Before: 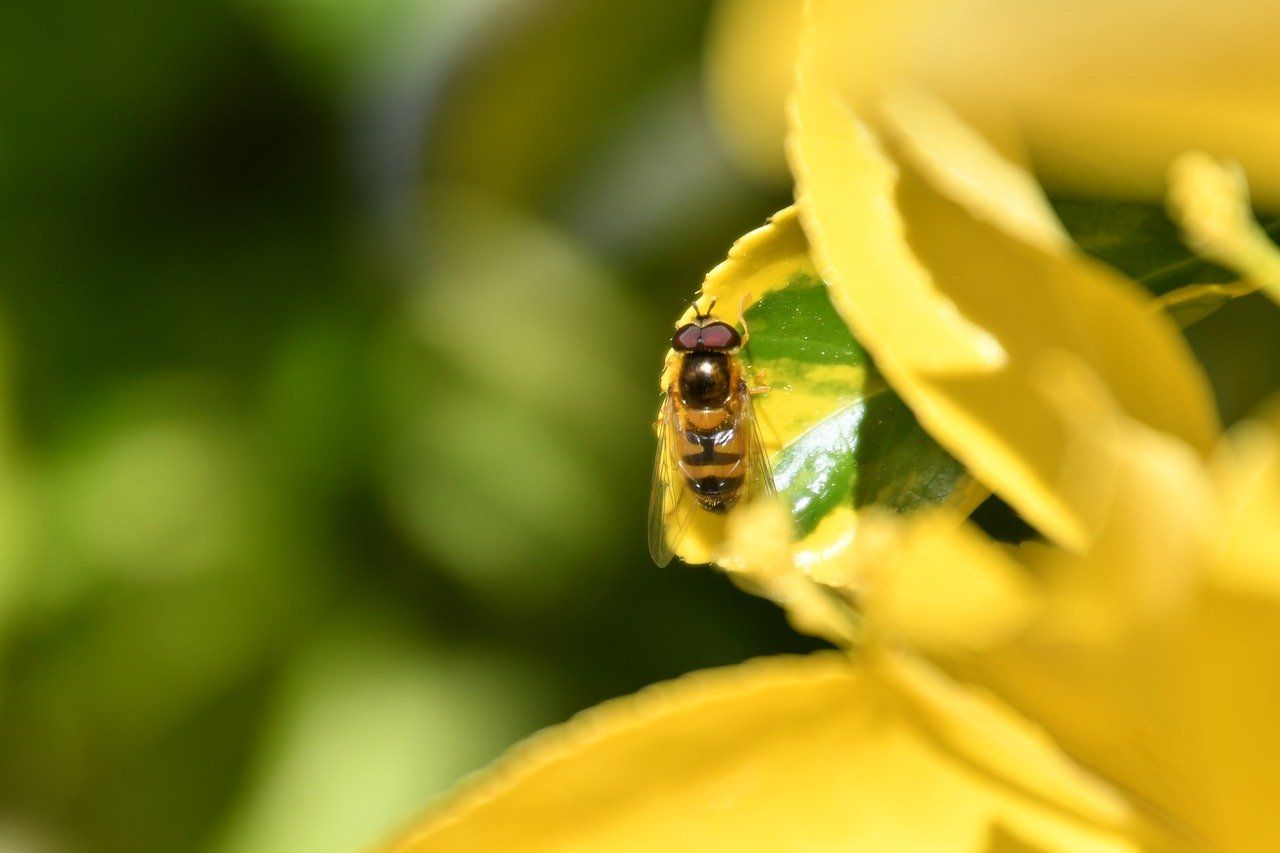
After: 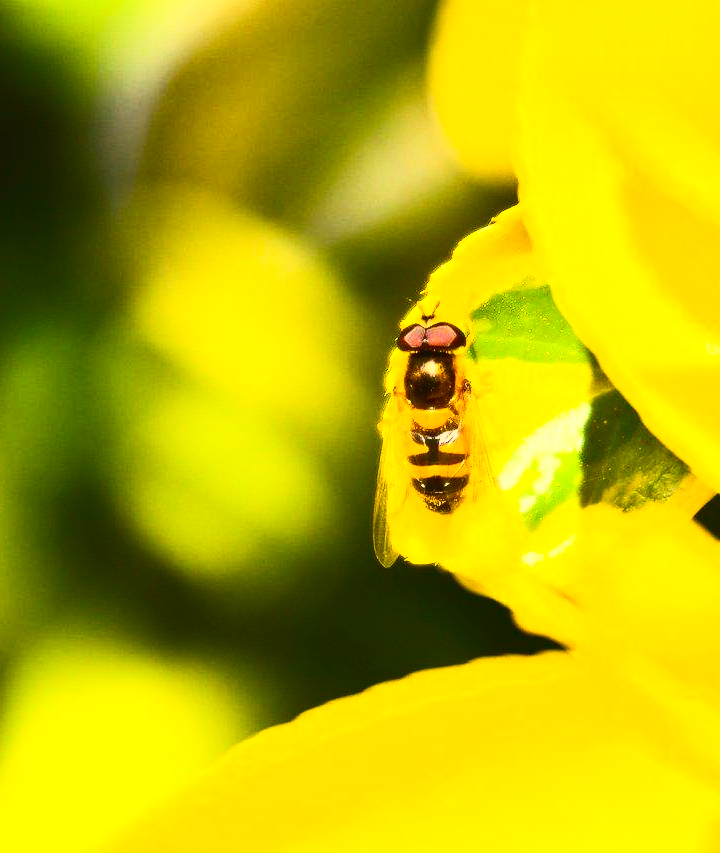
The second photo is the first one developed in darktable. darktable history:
contrast brightness saturation: contrast 0.62, brightness 0.34, saturation 0.14
crop: left 21.496%, right 22.254%
exposure: black level correction 0, exposure 0.5 EV, compensate highlight preservation false
white balance: red 1.123, blue 0.83
color balance rgb: perceptual saturation grading › global saturation 30%, global vibrance 20%
